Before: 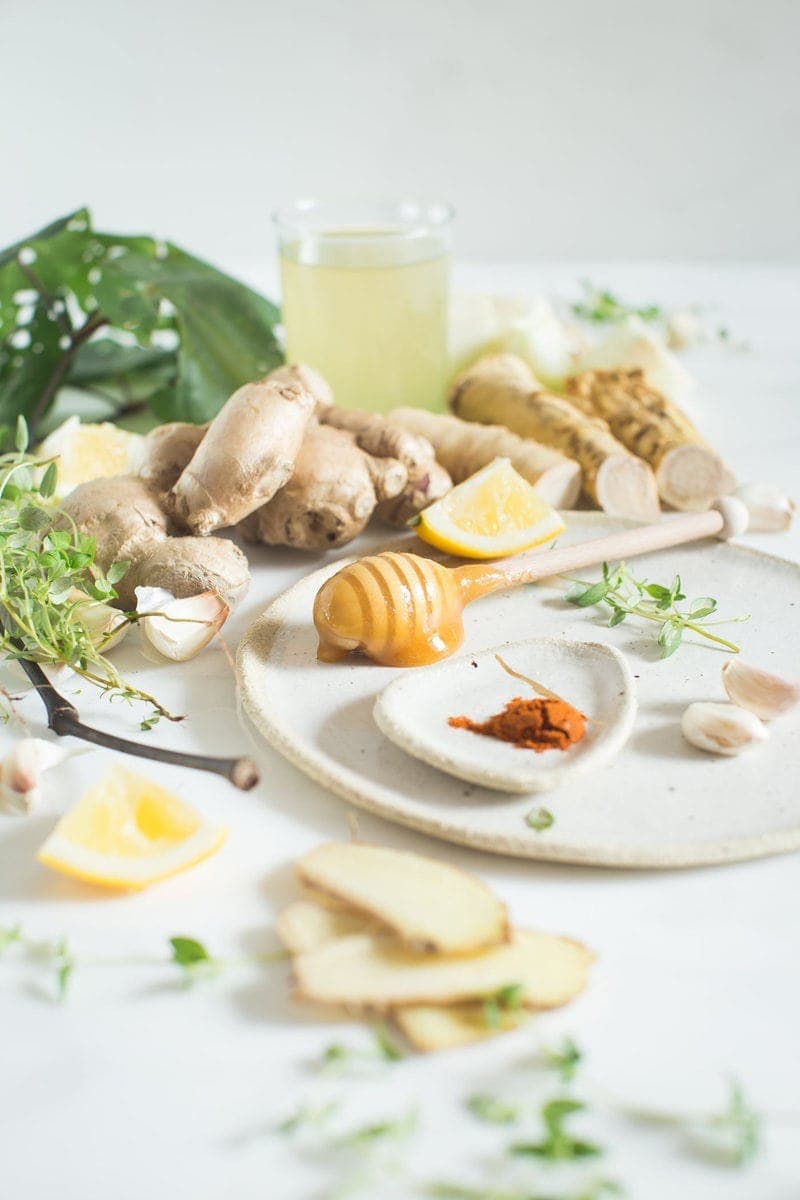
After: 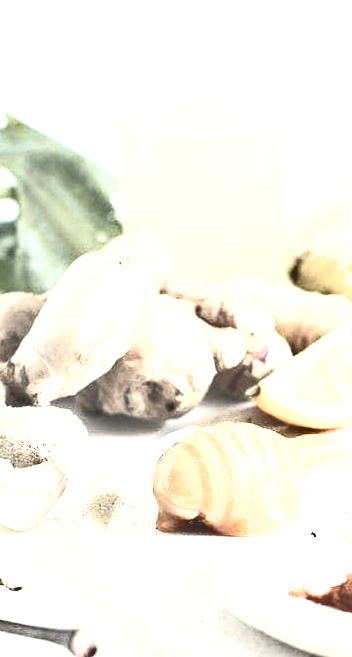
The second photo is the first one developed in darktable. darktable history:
crop: left 20.248%, top 10.86%, right 35.675%, bottom 34.321%
shadows and highlights: radius 44.78, white point adjustment 6.64, compress 79.65%, highlights color adjustment 78.42%, soften with gaussian
tone curve: curves: ch0 [(0, 0.012) (0.056, 0.046) (0.218, 0.213) (0.606, 0.62) (0.82, 0.846) (1, 1)]; ch1 [(0, 0) (0.226, 0.261) (0.403, 0.437) (0.469, 0.472) (0.495, 0.499) (0.514, 0.504) (0.545, 0.555) (0.59, 0.598) (0.714, 0.733) (1, 1)]; ch2 [(0, 0) (0.269, 0.299) (0.459, 0.45) (0.498, 0.499) (0.523, 0.512) (0.568, 0.558) (0.634, 0.617) (0.702, 0.662) (0.781, 0.775) (1, 1)], color space Lab, independent channels, preserve colors none
contrast brightness saturation: contrast 0.57, brightness 0.57, saturation -0.34
